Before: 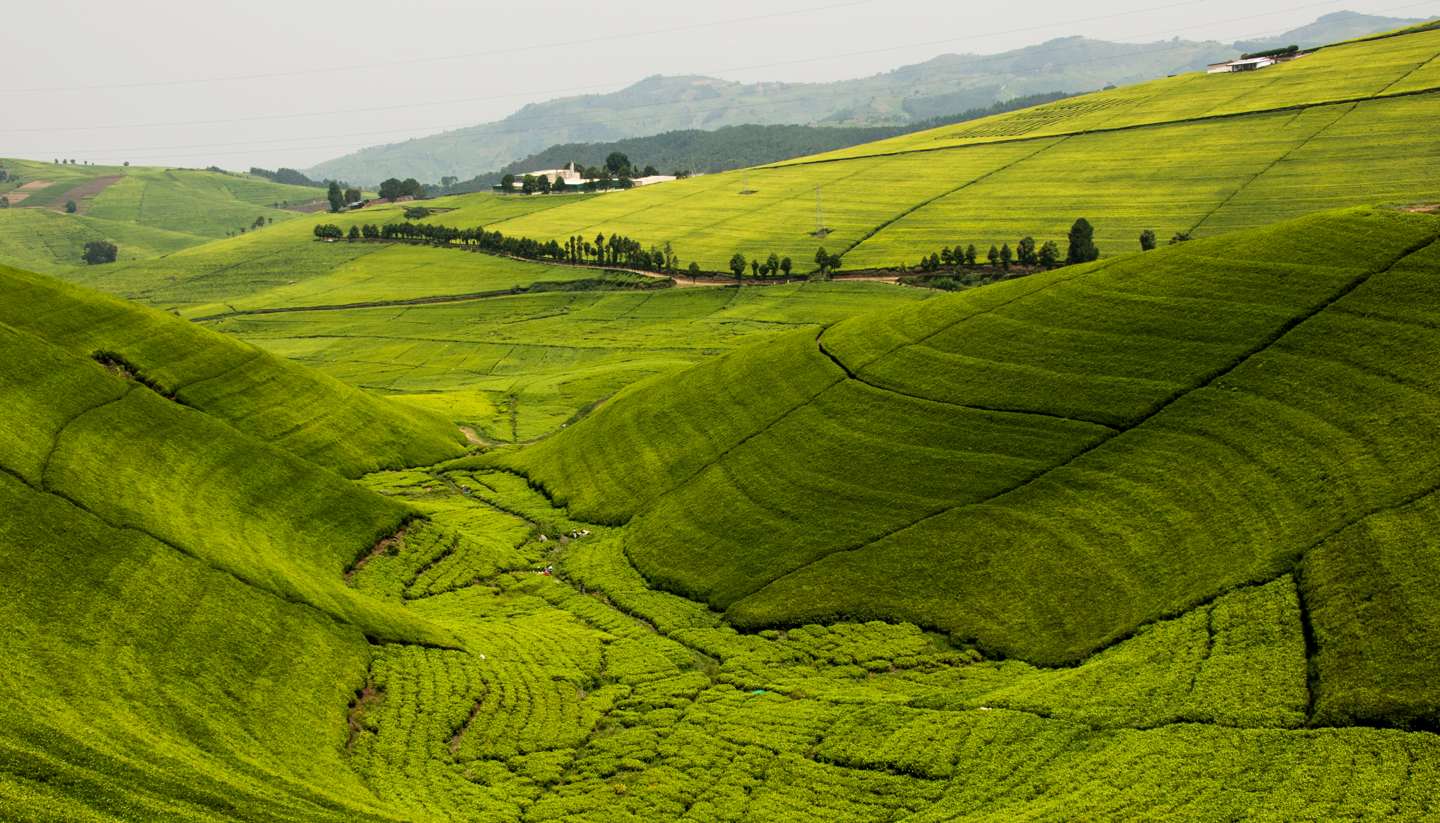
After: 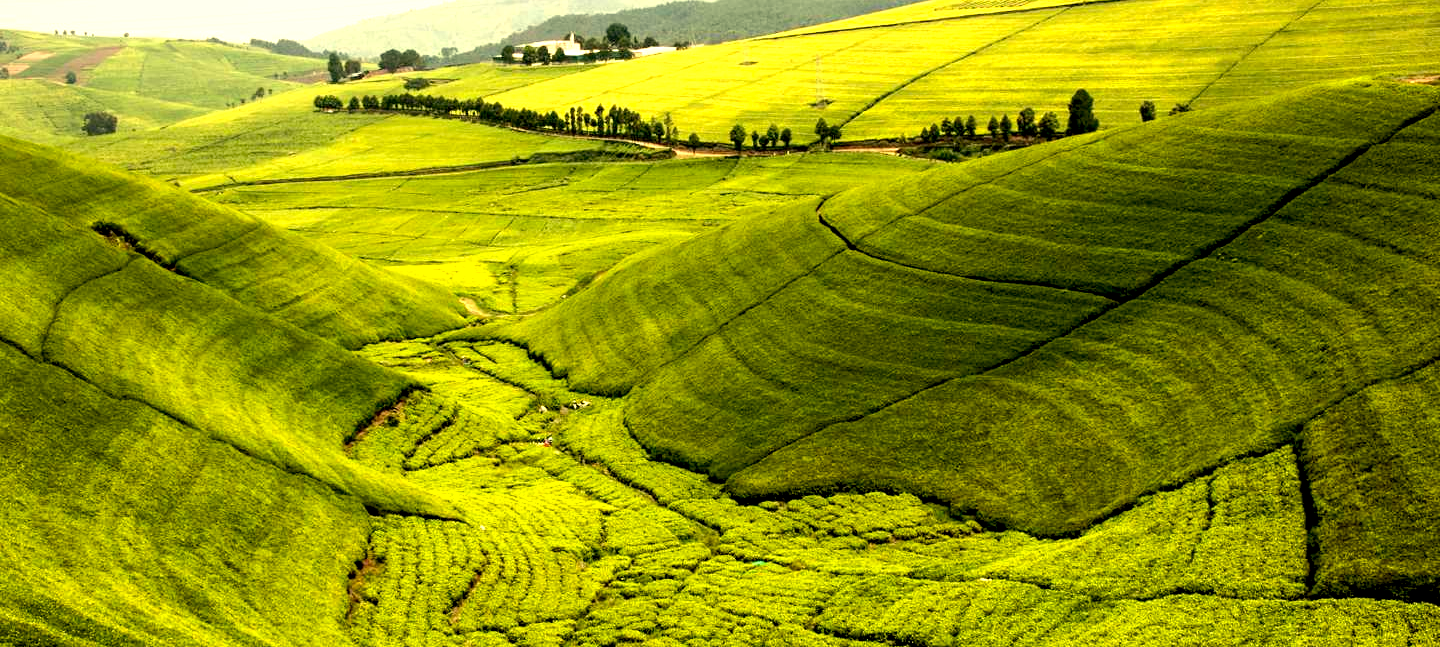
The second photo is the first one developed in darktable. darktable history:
crop and rotate: top 15.774%, bottom 5.506%
tone equalizer: -8 EV -0.417 EV, -7 EV -0.389 EV, -6 EV -0.333 EV, -5 EV -0.222 EV, -3 EV 0.222 EV, -2 EV 0.333 EV, -1 EV 0.389 EV, +0 EV 0.417 EV, edges refinement/feathering 500, mask exposure compensation -1.25 EV, preserve details no
exposure: black level correction 0.012, exposure 0.7 EV, compensate exposure bias true, compensate highlight preservation false
white balance: red 1.08, blue 0.791
